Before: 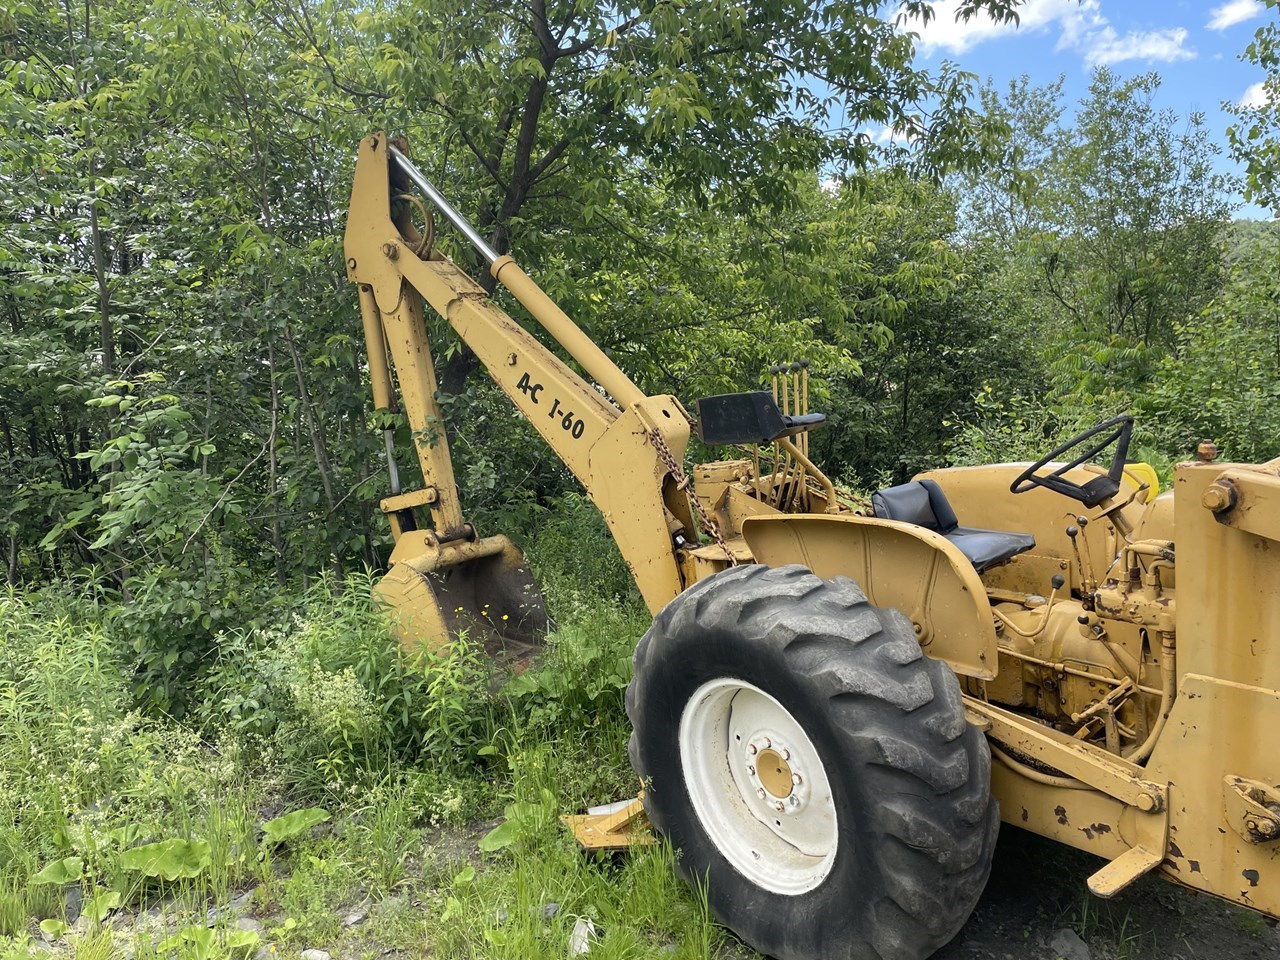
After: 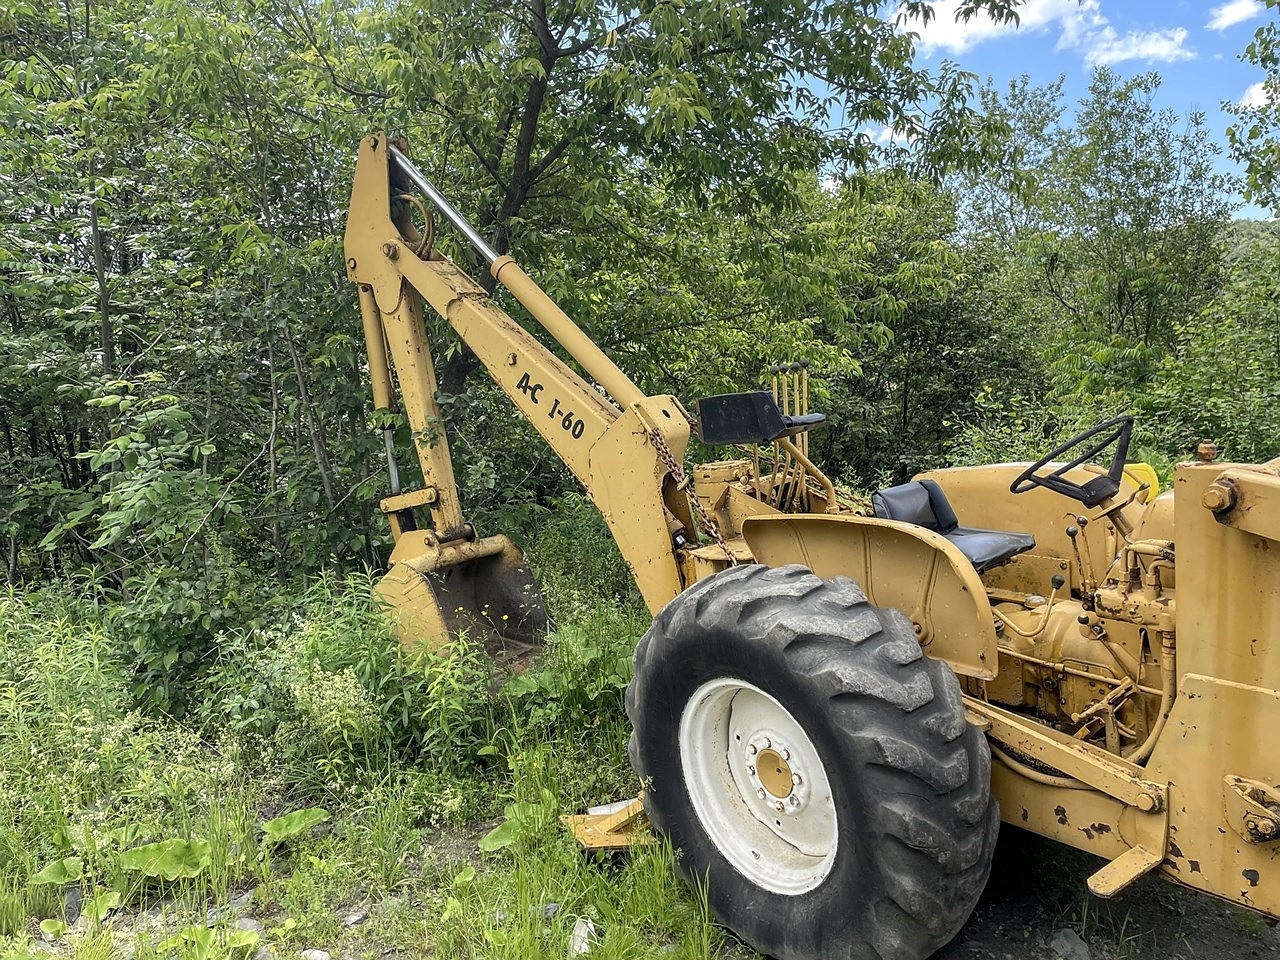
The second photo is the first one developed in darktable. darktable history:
local contrast: on, module defaults
sharpen: radius 0.984, amount 0.604
